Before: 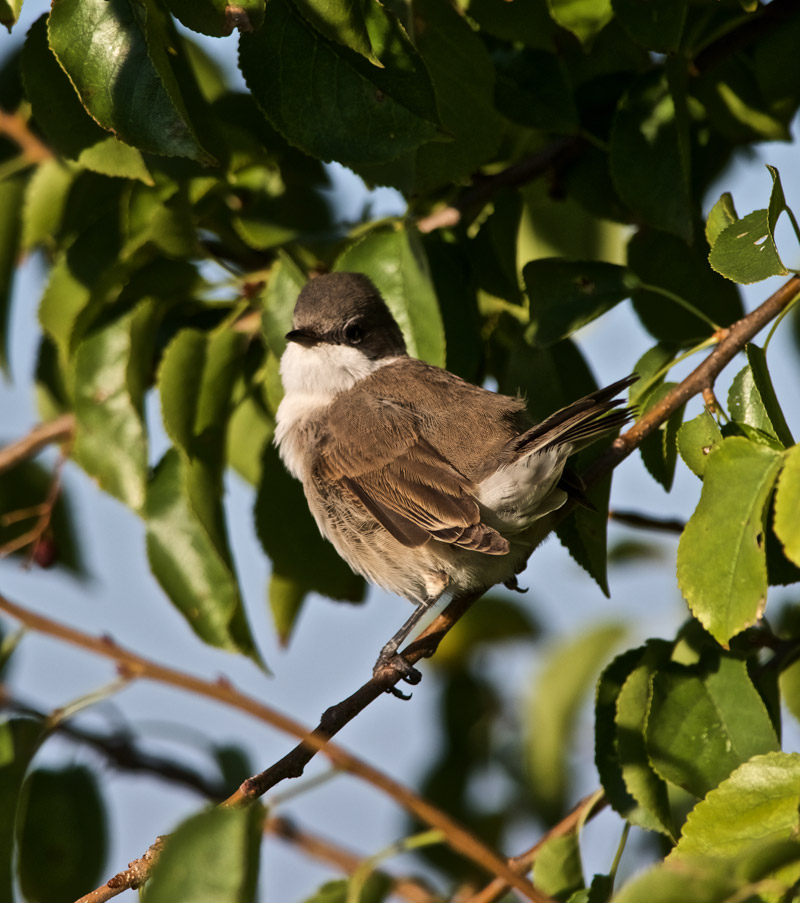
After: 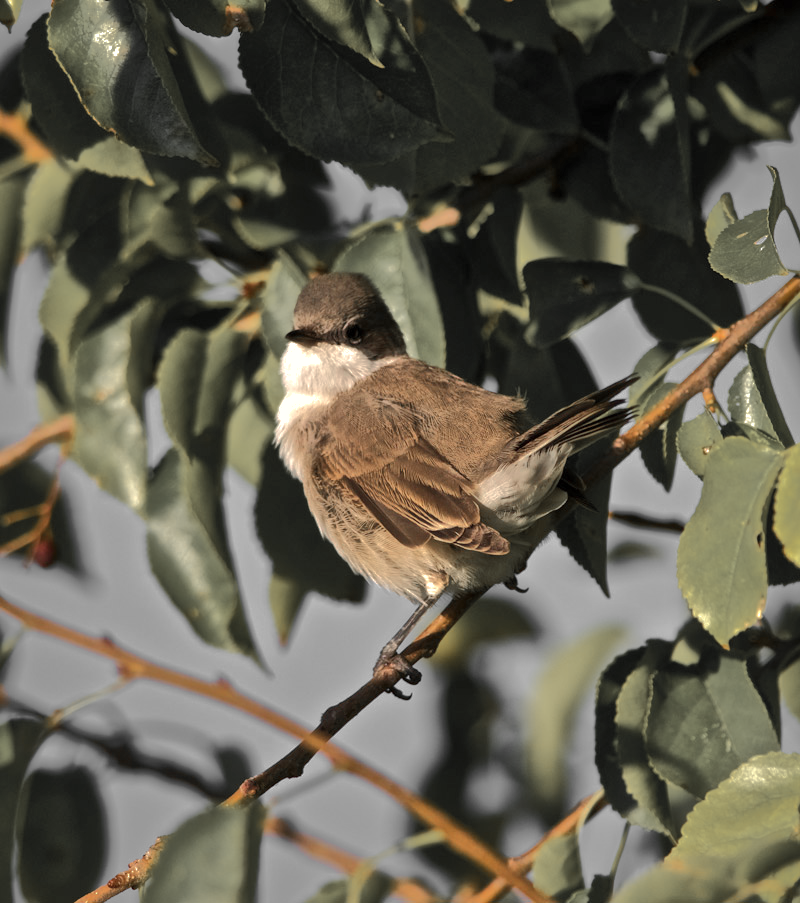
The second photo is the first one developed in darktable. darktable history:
exposure: exposure 0.376 EV, compensate exposure bias true, compensate highlight preservation false
color zones: curves: ch0 [(0, 0.447) (0.184, 0.543) (0.323, 0.476) (0.429, 0.445) (0.571, 0.443) (0.714, 0.451) (0.857, 0.452) (1, 0.447)]; ch1 [(0, 0.464) (0.176, 0.46) (0.287, 0.177) (0.429, 0.002) (0.571, 0) (0.714, 0) (0.857, 0) (1, 0.464)]
shadows and highlights: shadows 38.06, highlights -75.49
